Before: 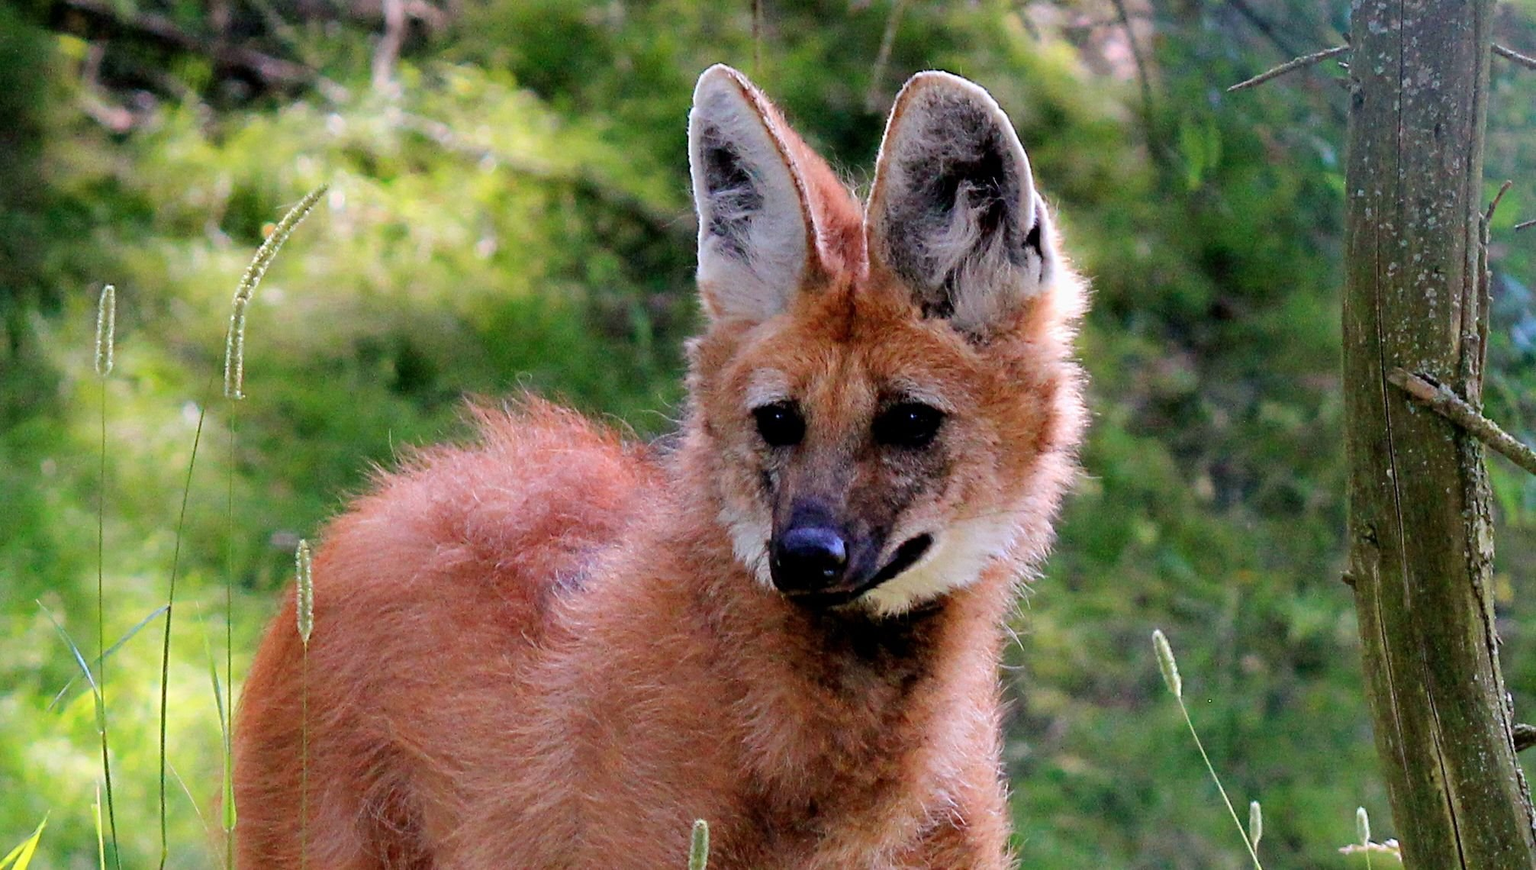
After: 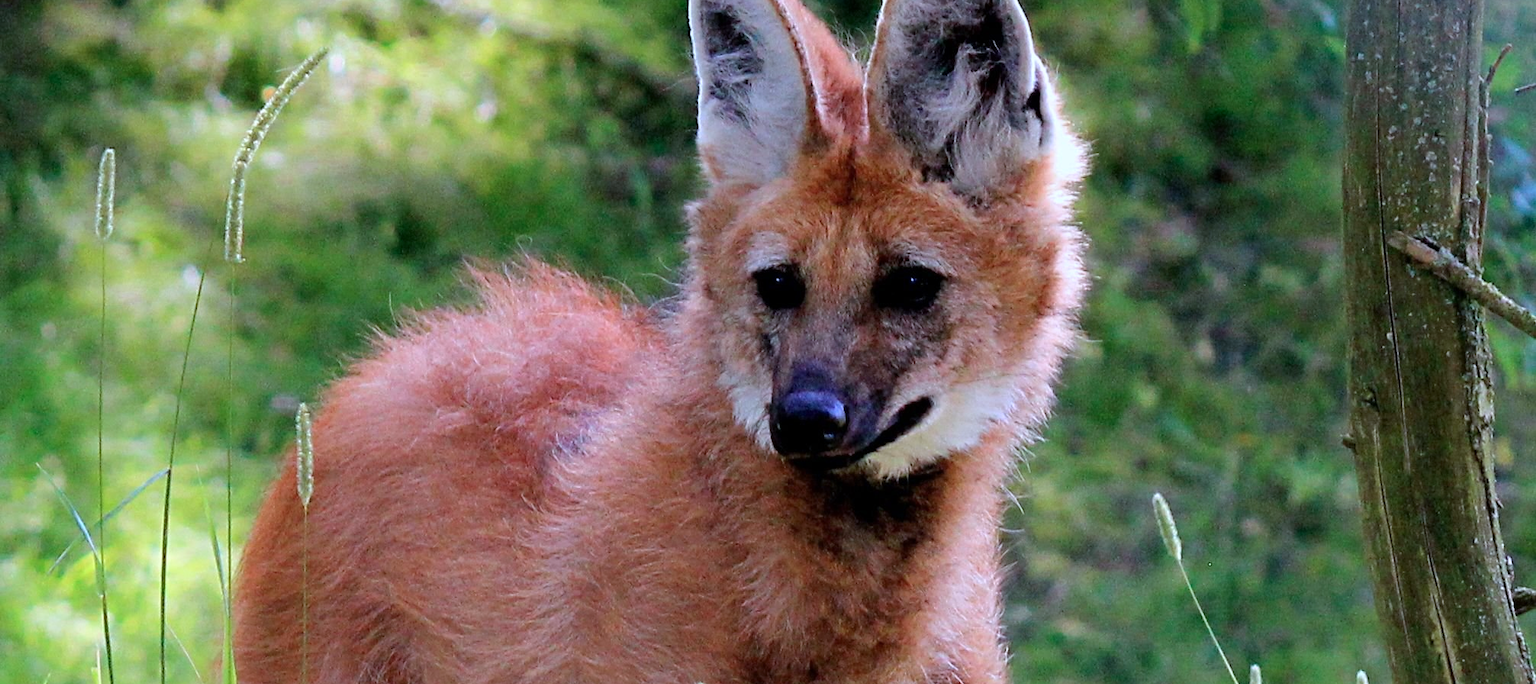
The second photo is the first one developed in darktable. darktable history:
crop and rotate: top 15.774%, bottom 5.506%
color calibration: x 0.37, y 0.382, temperature 4313.32 K
